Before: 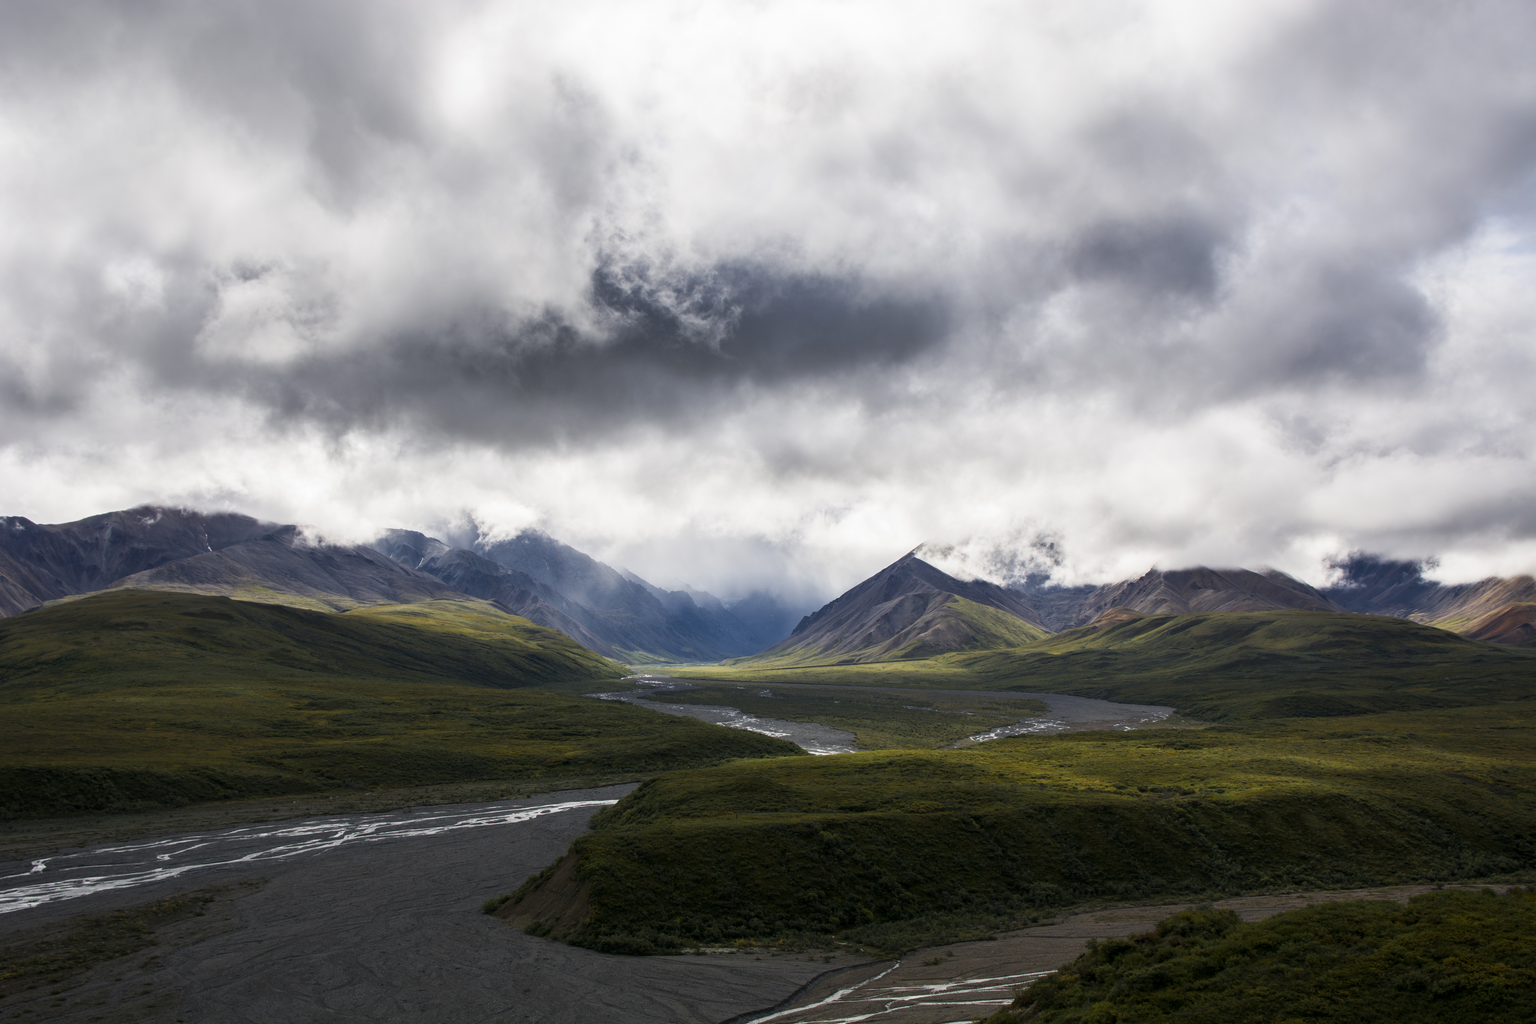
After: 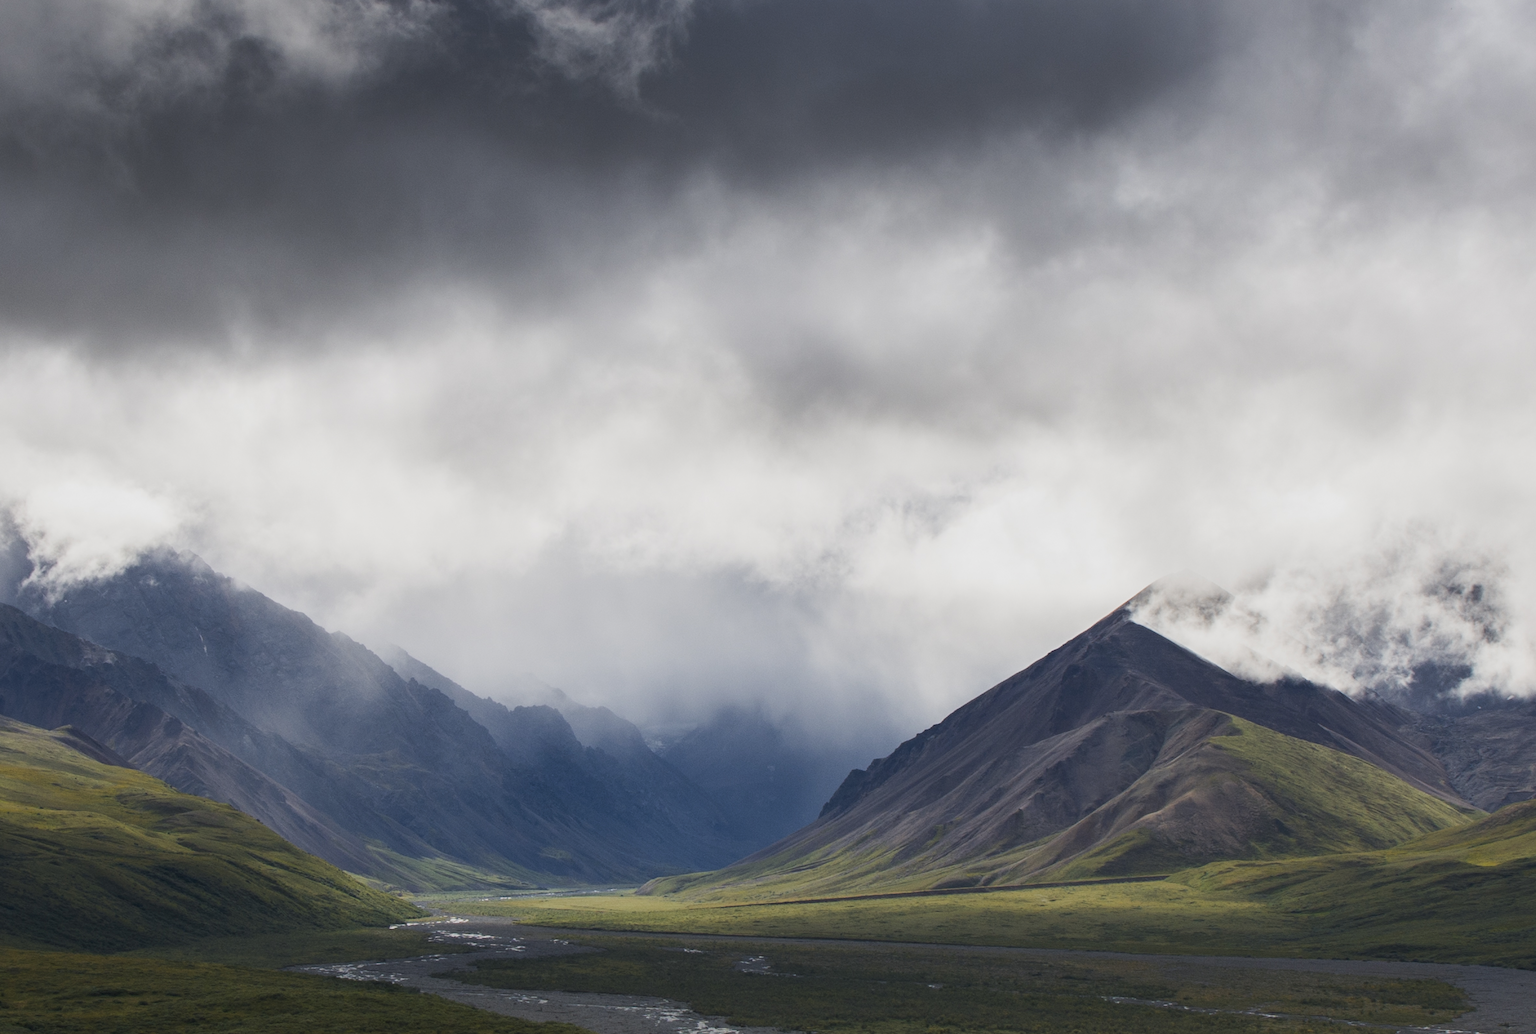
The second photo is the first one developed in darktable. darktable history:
tone equalizer: -8 EV 0.212 EV, -7 EV 0.399 EV, -6 EV 0.404 EV, -5 EV 0.235 EV, -3 EV -0.249 EV, -2 EV -0.401 EV, -1 EV -0.41 EV, +0 EV -0.25 EV
crop: left 30.372%, top 30.388%, right 29.968%, bottom 29.514%
